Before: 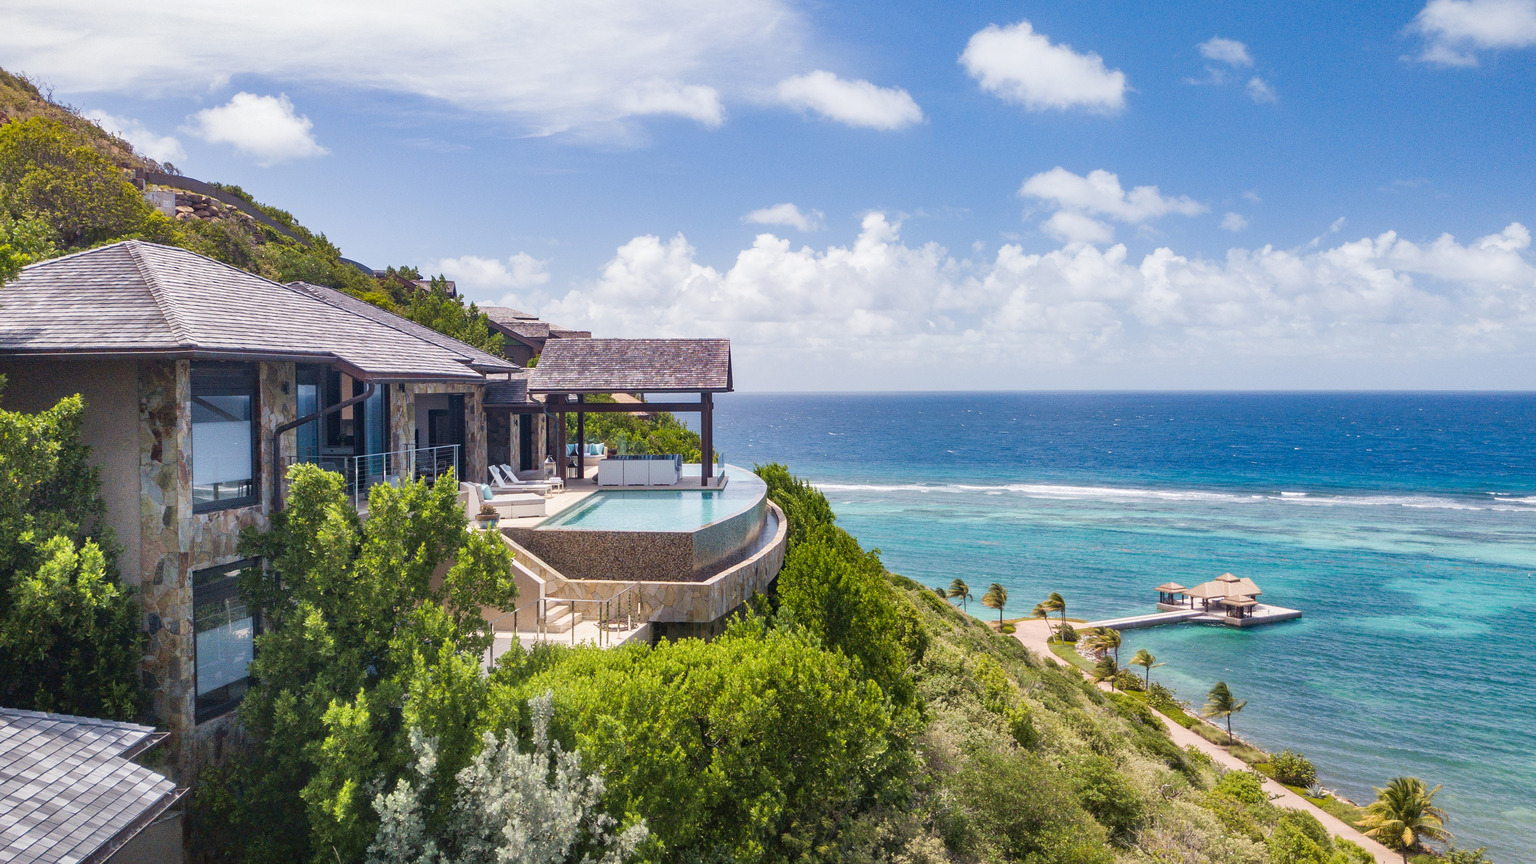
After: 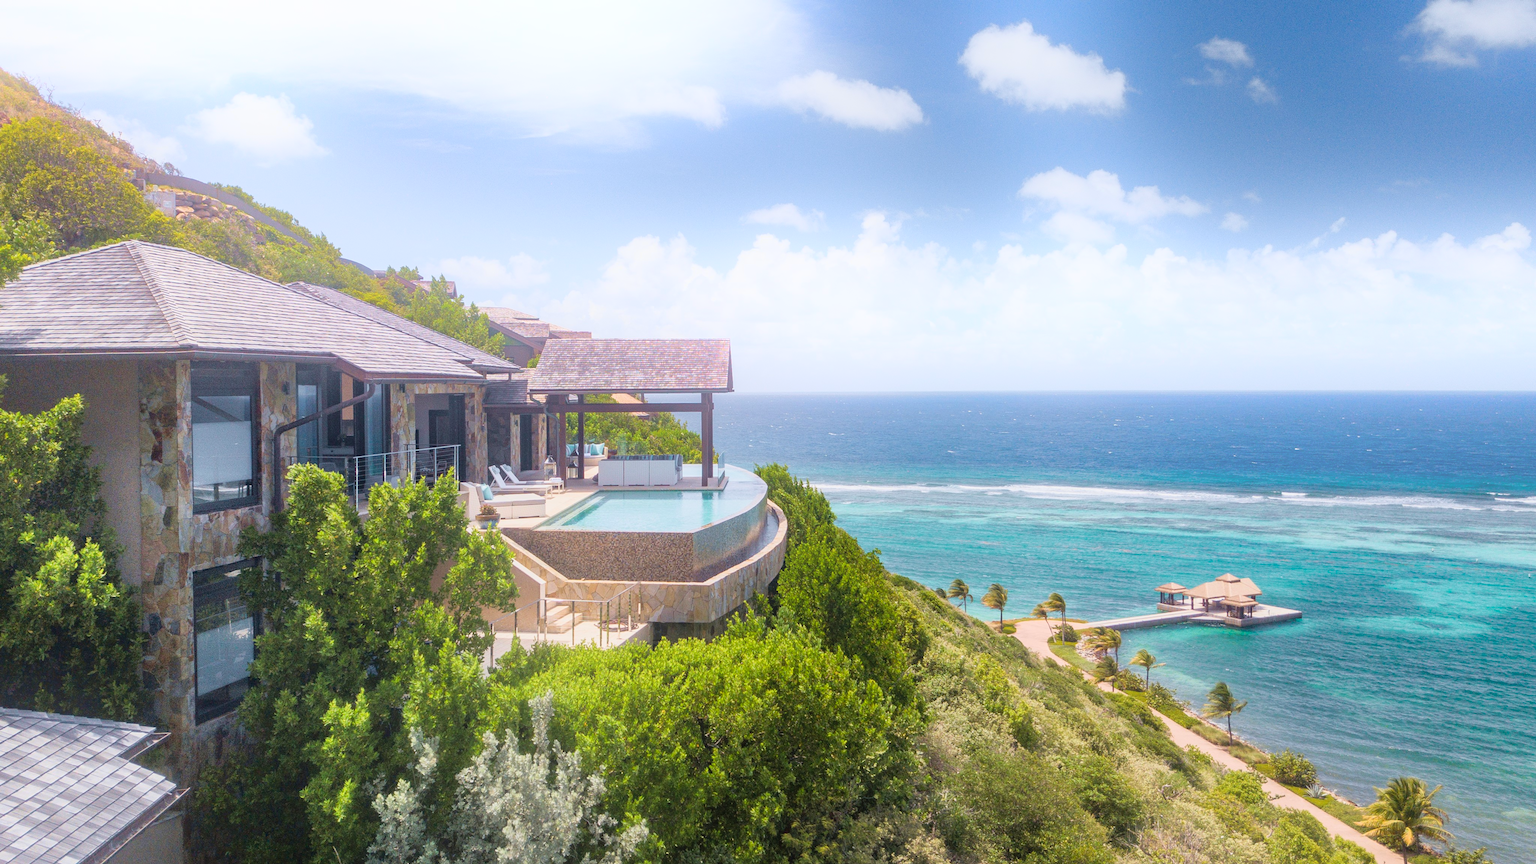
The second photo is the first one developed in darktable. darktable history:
white balance: emerald 1
tone curve: curves: ch0 [(0.013, 0) (0.061, 0.059) (0.239, 0.256) (0.502, 0.501) (0.683, 0.676) (0.761, 0.773) (0.858, 0.858) (0.987, 0.945)]; ch1 [(0, 0) (0.172, 0.123) (0.304, 0.267) (0.414, 0.395) (0.472, 0.473) (0.502, 0.502) (0.521, 0.528) (0.583, 0.595) (0.654, 0.673) (0.728, 0.761) (1, 1)]; ch2 [(0, 0) (0.411, 0.424) (0.485, 0.476) (0.502, 0.501) (0.553, 0.557) (0.57, 0.576) (1, 1)], color space Lab, independent channels, preserve colors none
bloom: size 40%
